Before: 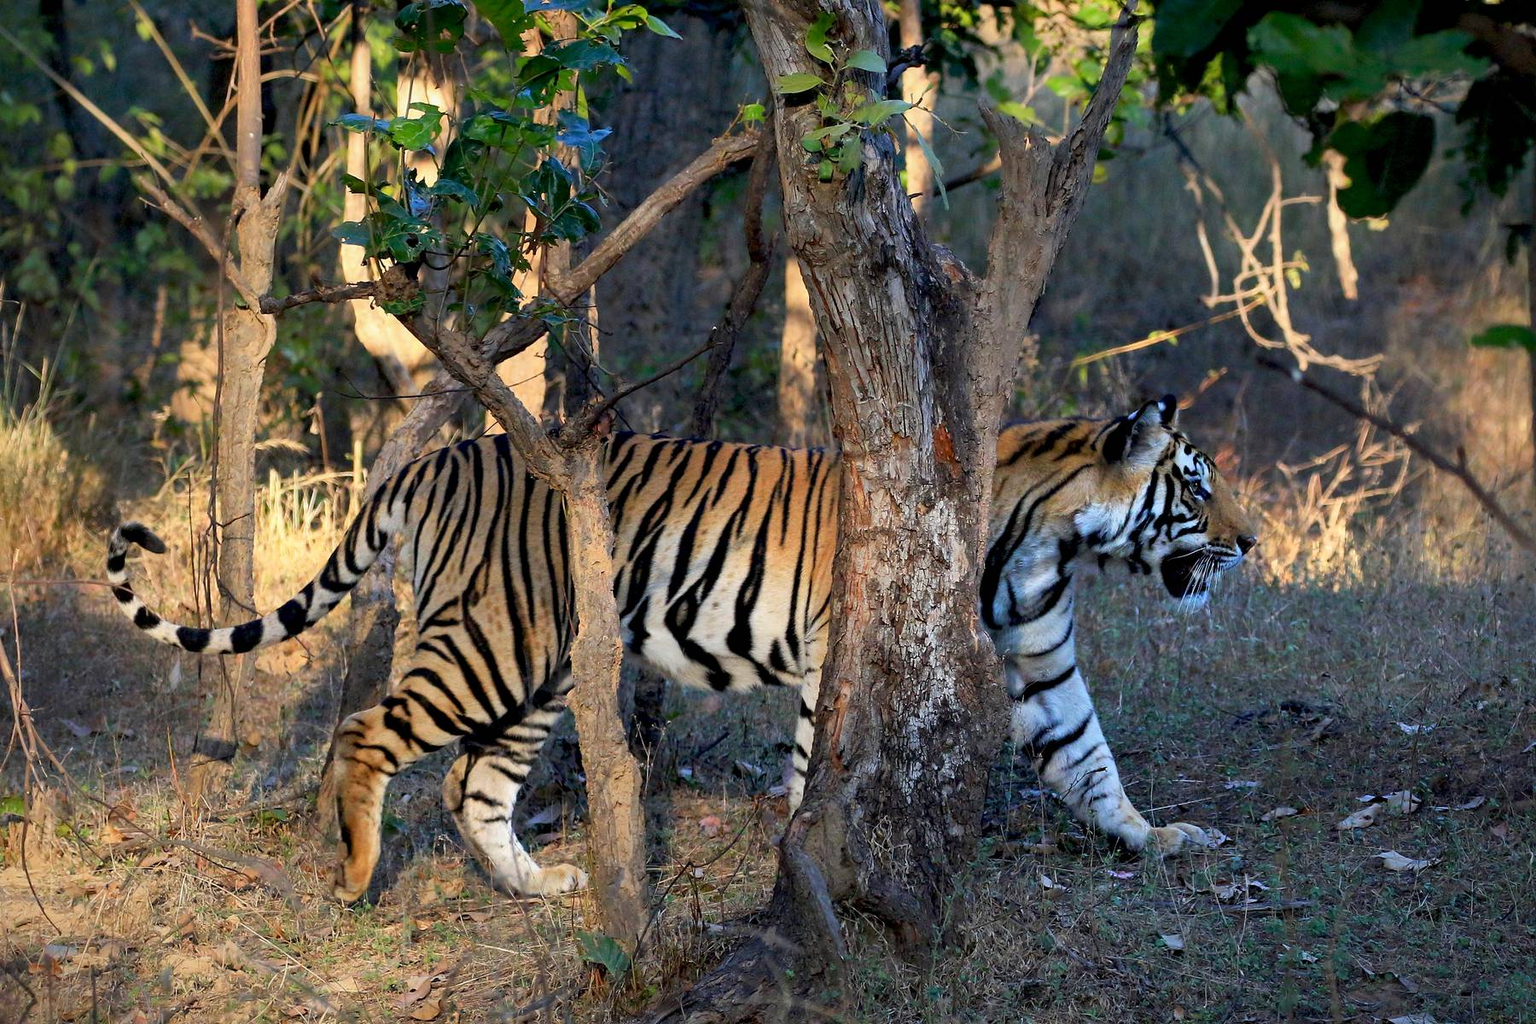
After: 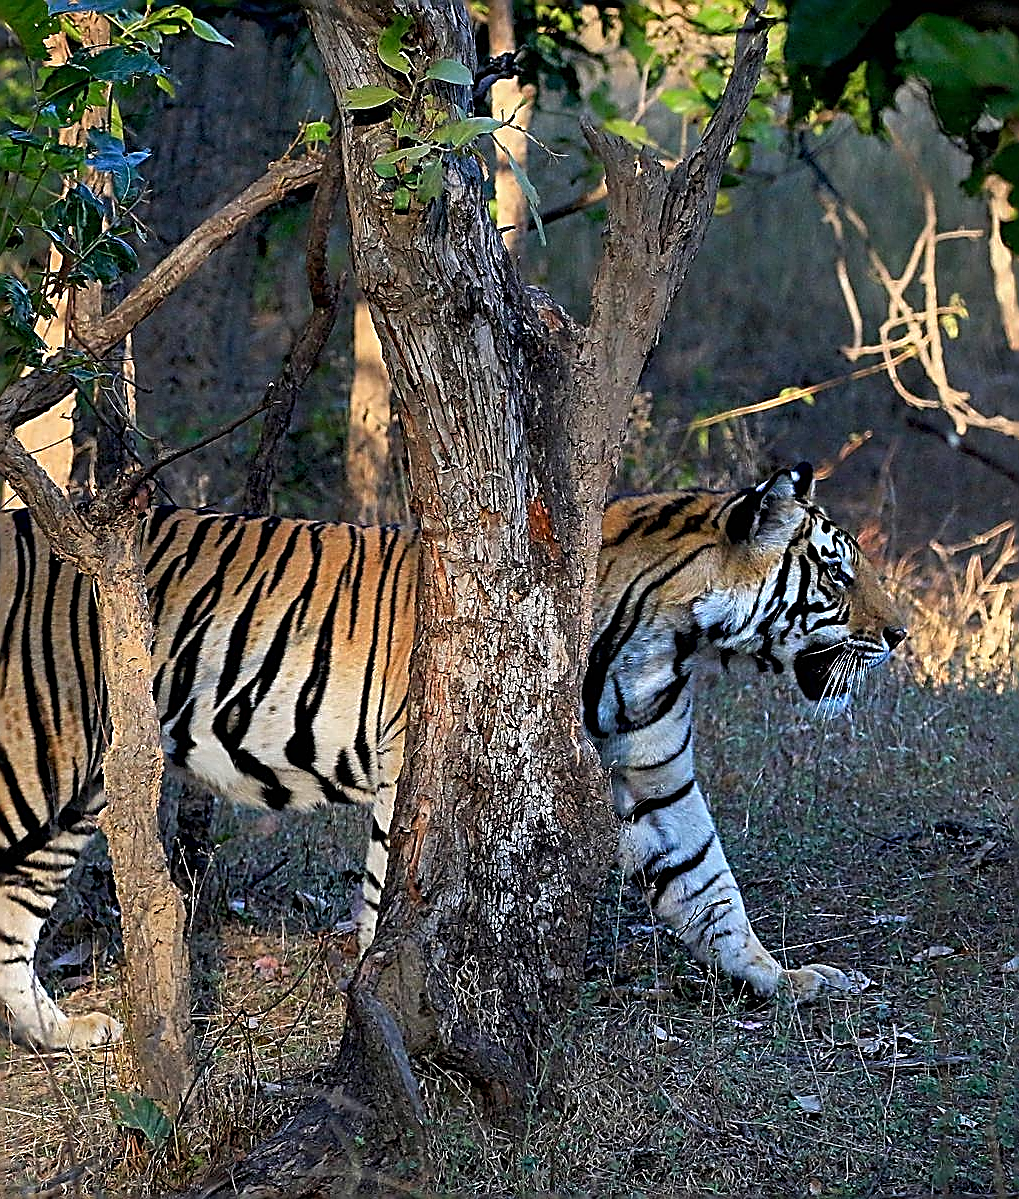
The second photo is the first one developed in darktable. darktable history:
sharpen: amount 2
crop: left 31.458%, top 0%, right 11.876%
